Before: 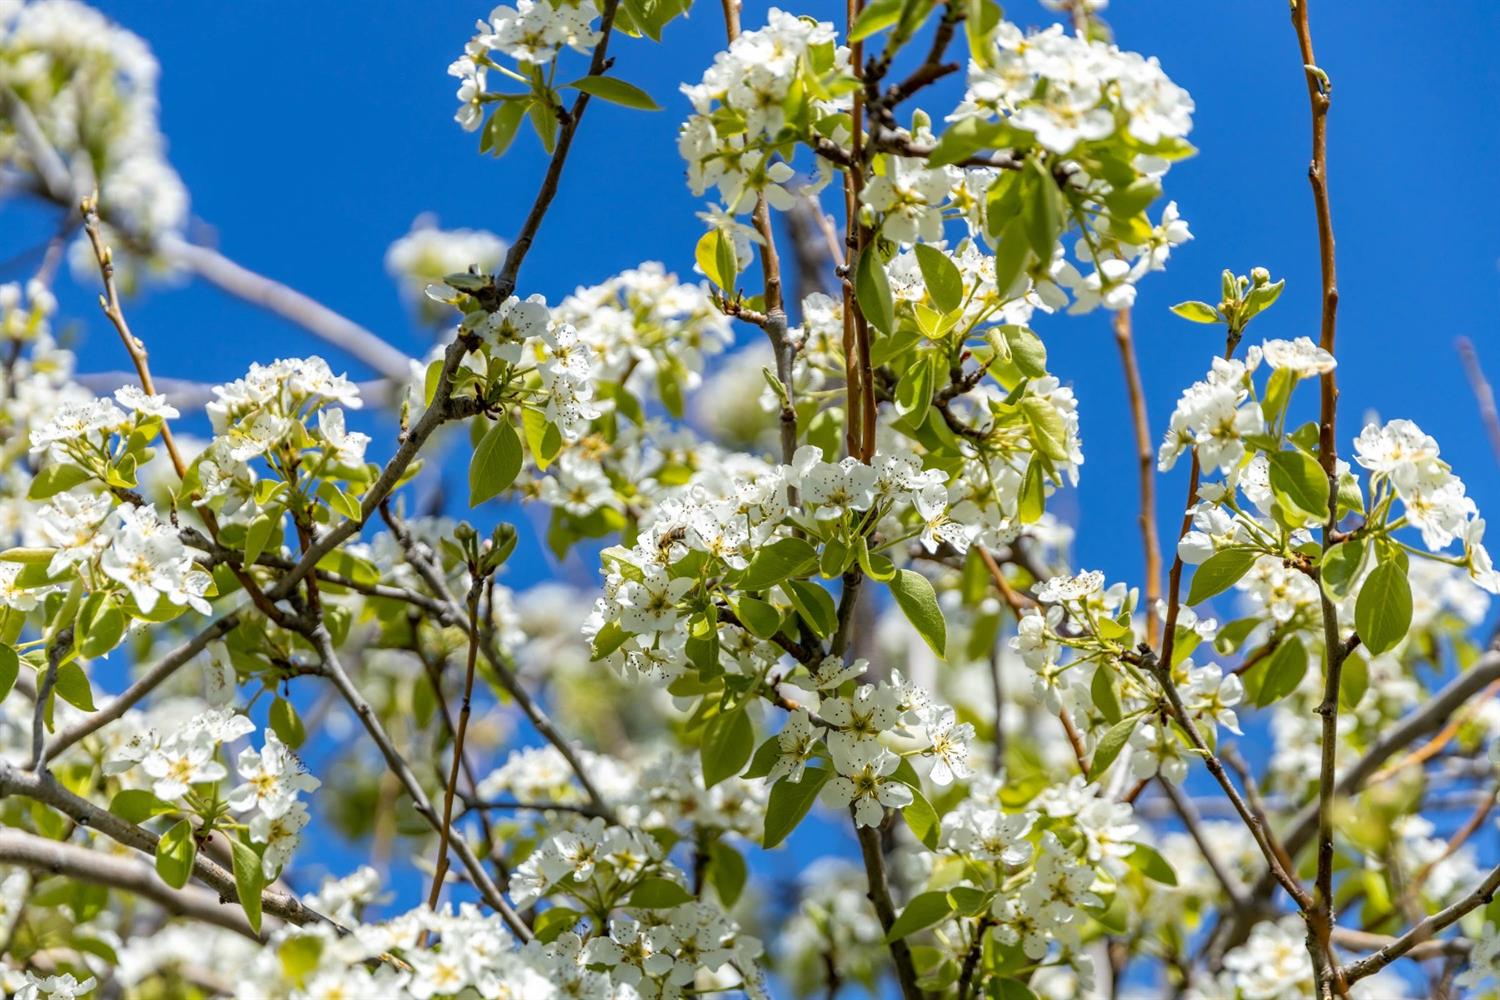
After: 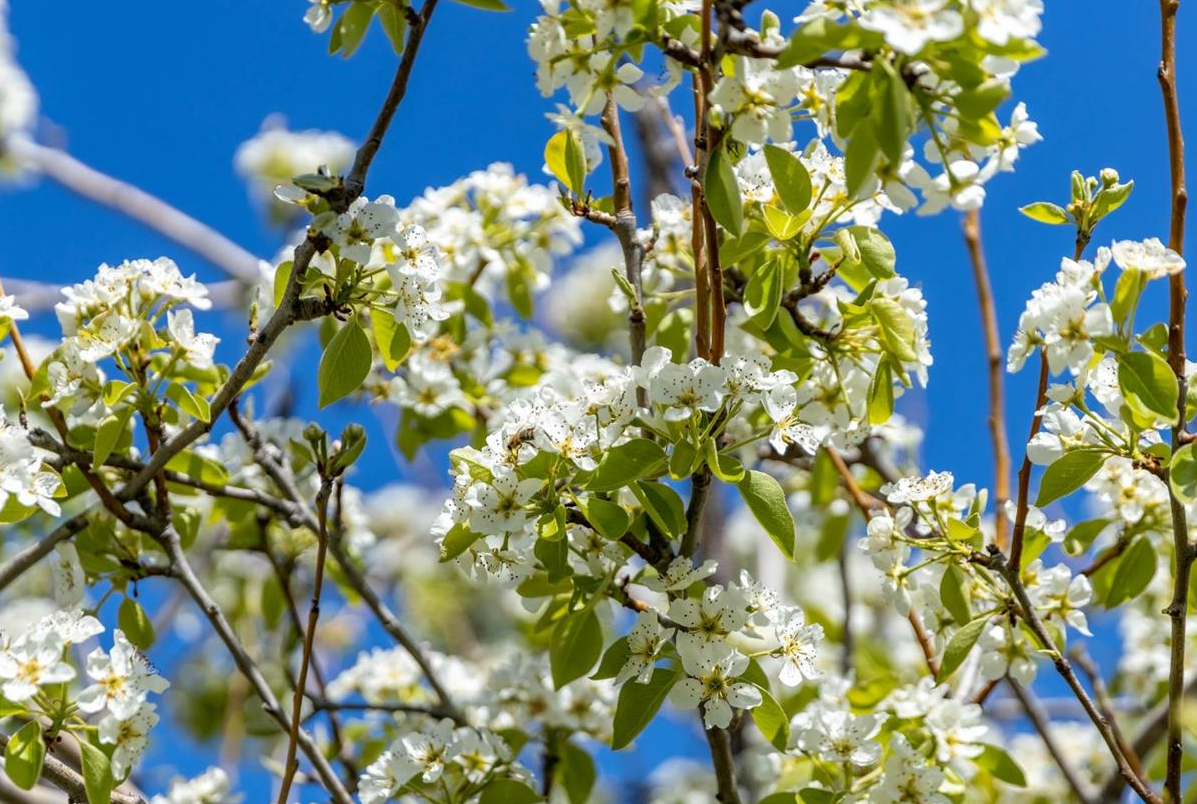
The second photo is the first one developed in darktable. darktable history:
crop and rotate: left 10.112%, top 9.939%, right 10.077%, bottom 9.638%
